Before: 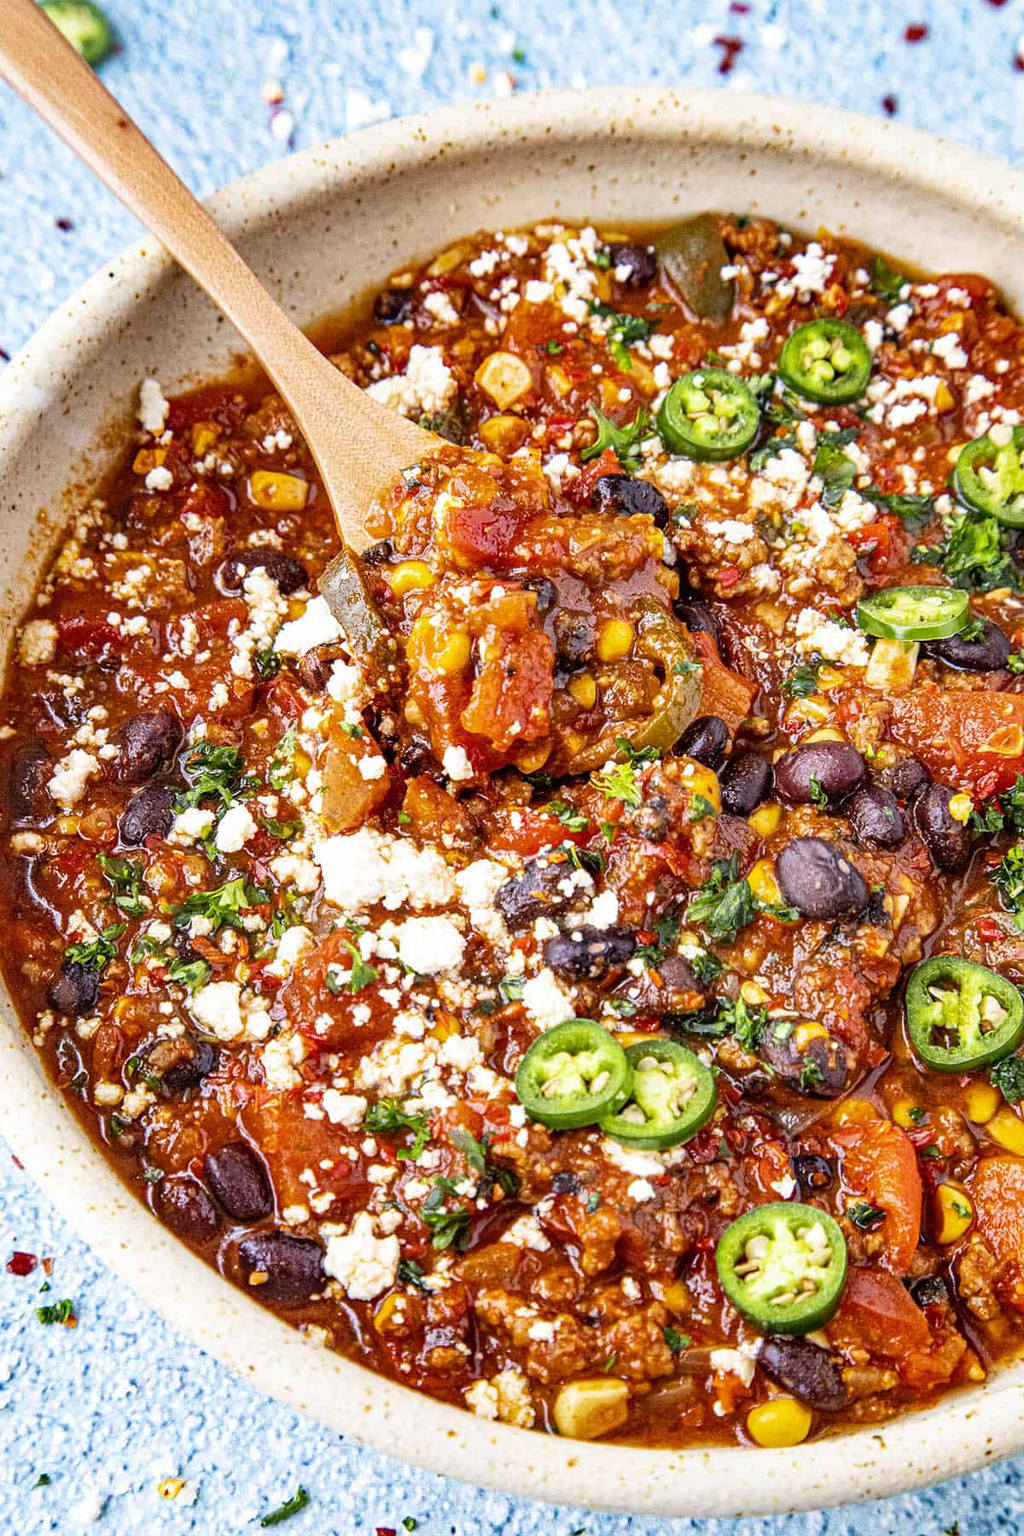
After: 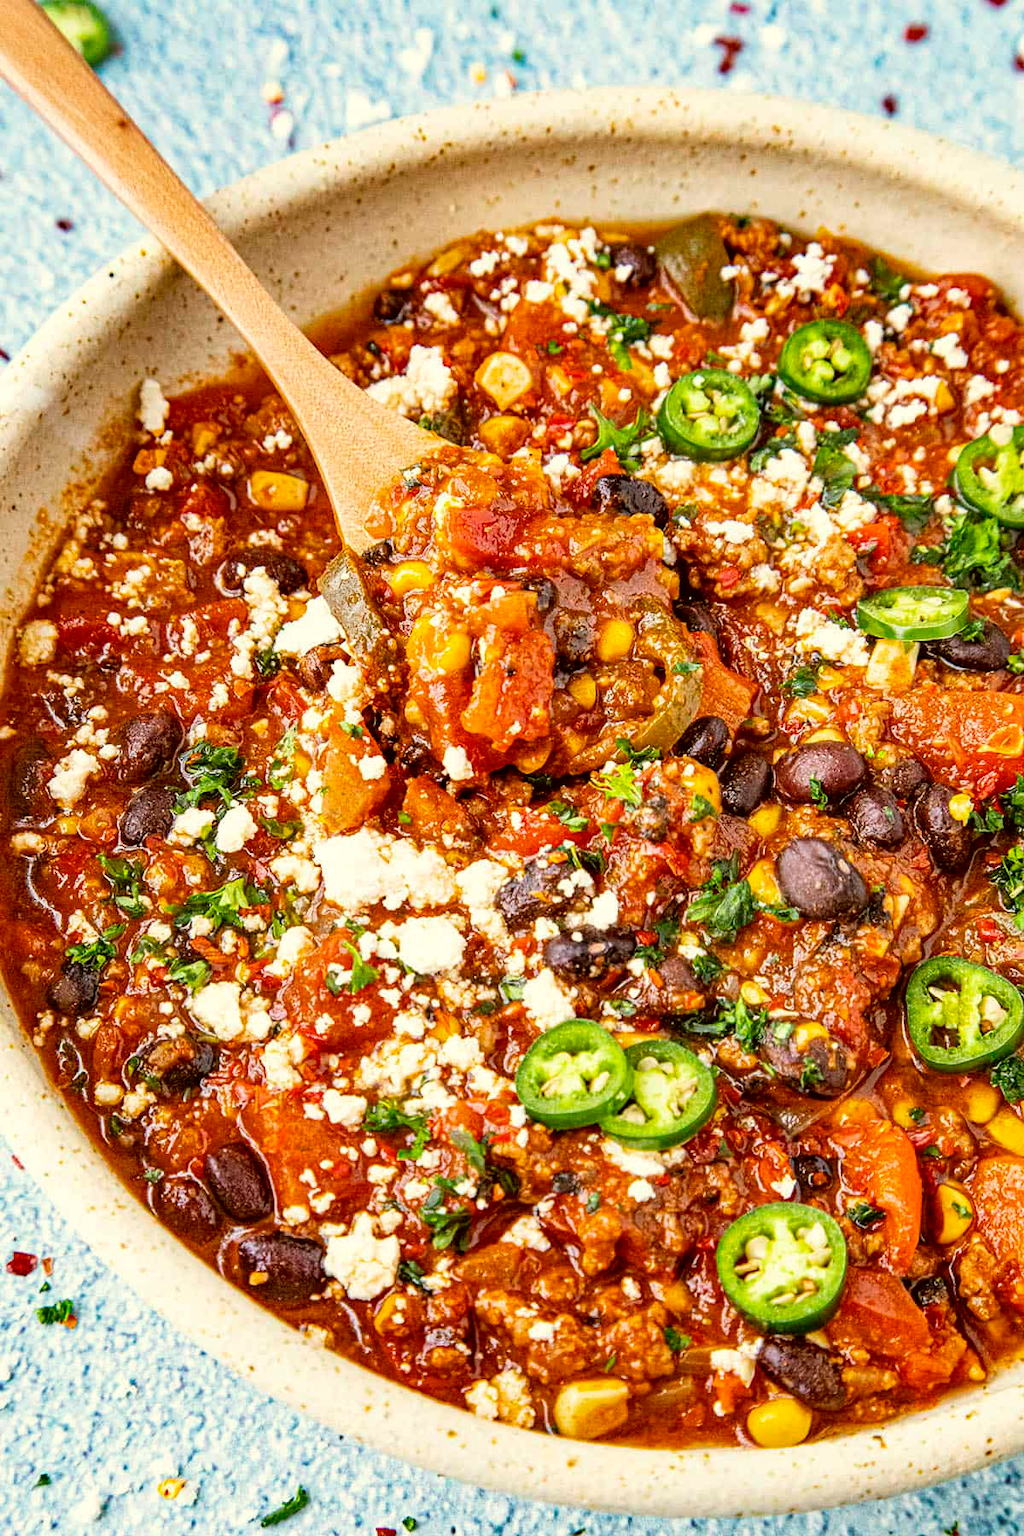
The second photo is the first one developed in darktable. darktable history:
color correction: highlights a* -1.46, highlights b* 10.17, shadows a* 0.448, shadows b* 19.52
